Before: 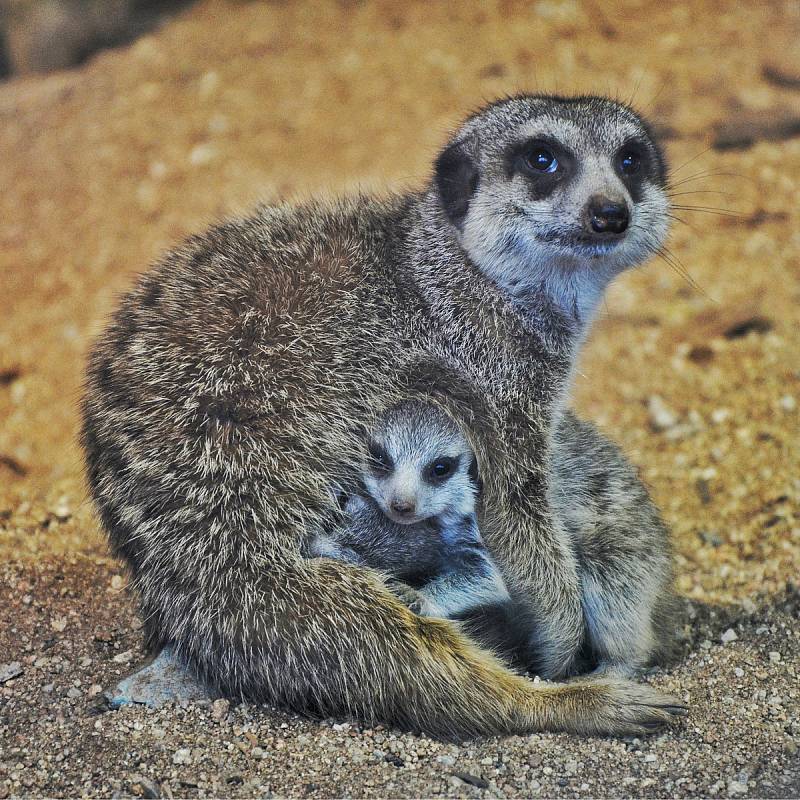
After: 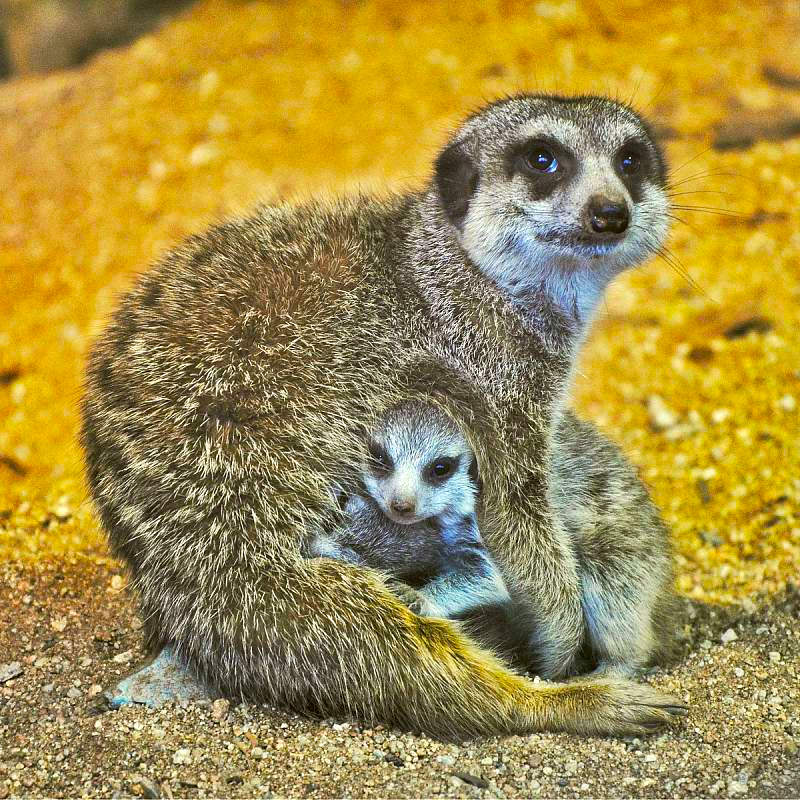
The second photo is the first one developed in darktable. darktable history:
exposure: exposure 0.6 EV, compensate highlight preservation false
color balance rgb: linear chroma grading › global chroma 15%, perceptual saturation grading › global saturation 30%
color correction: highlights a* -1.43, highlights b* 10.12, shadows a* 0.395, shadows b* 19.35
